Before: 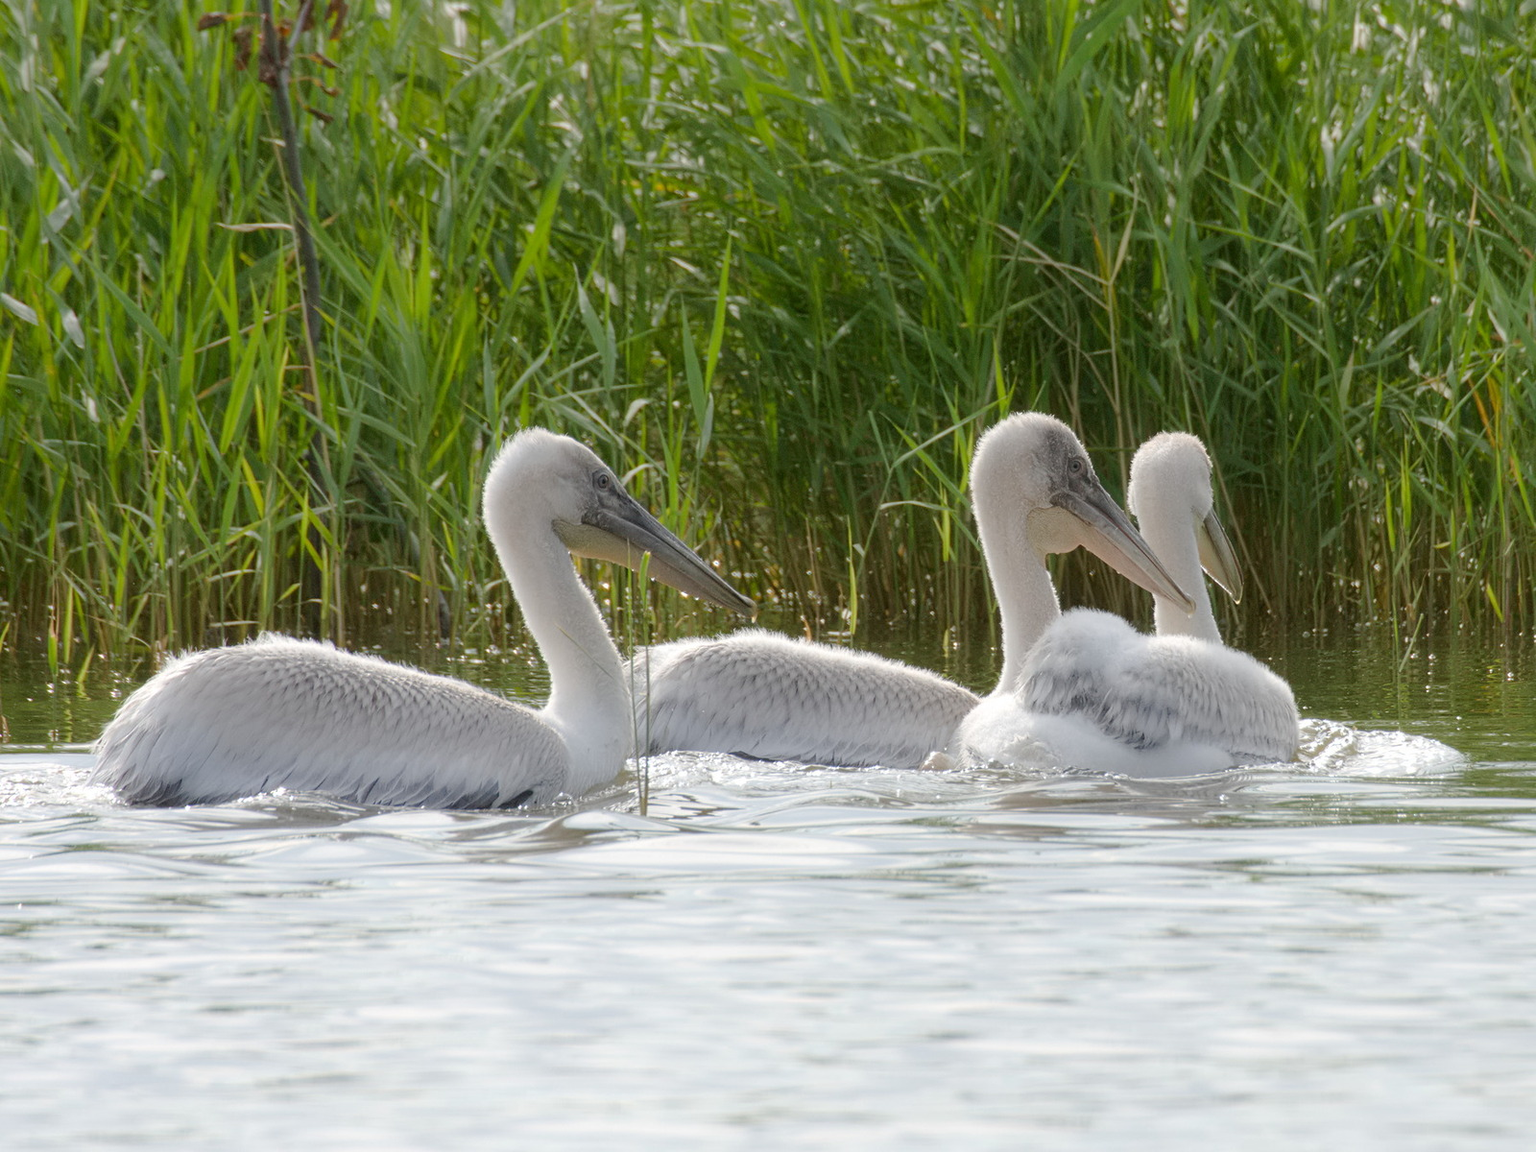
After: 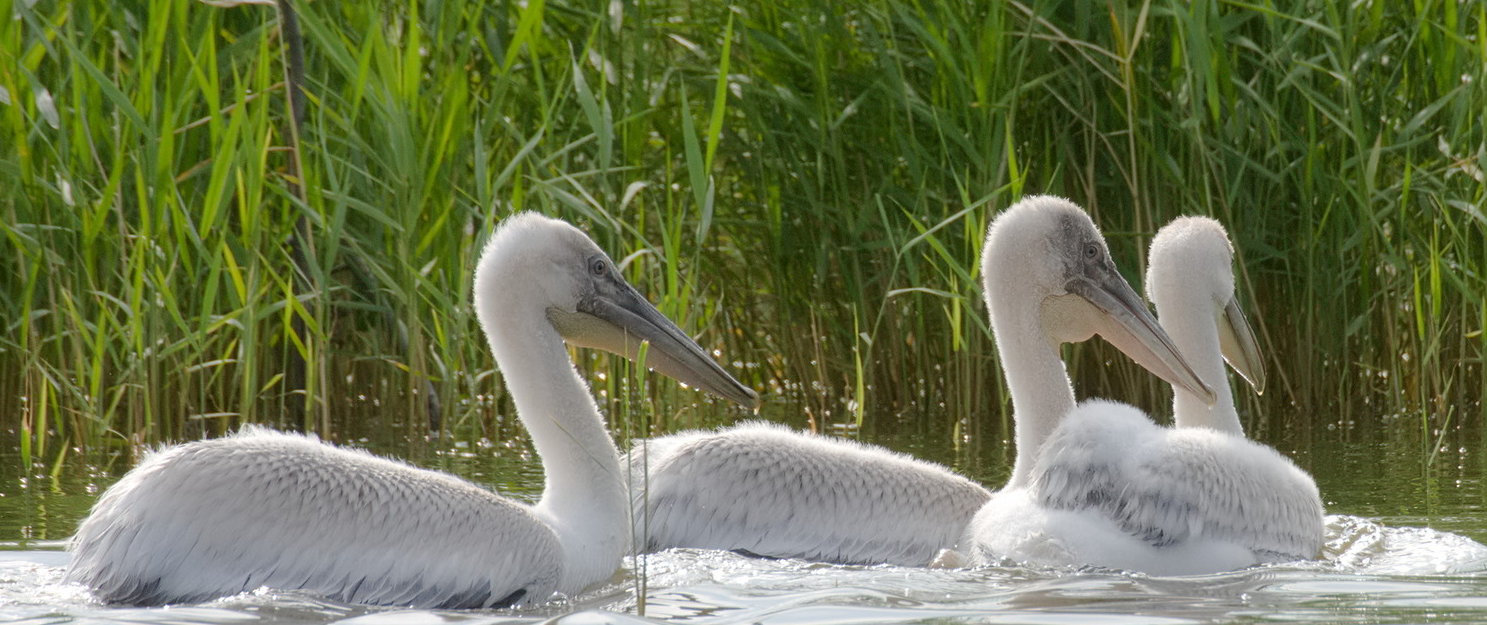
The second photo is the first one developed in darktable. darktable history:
crop: left 1.837%, top 19.543%, right 5.197%, bottom 28.324%
